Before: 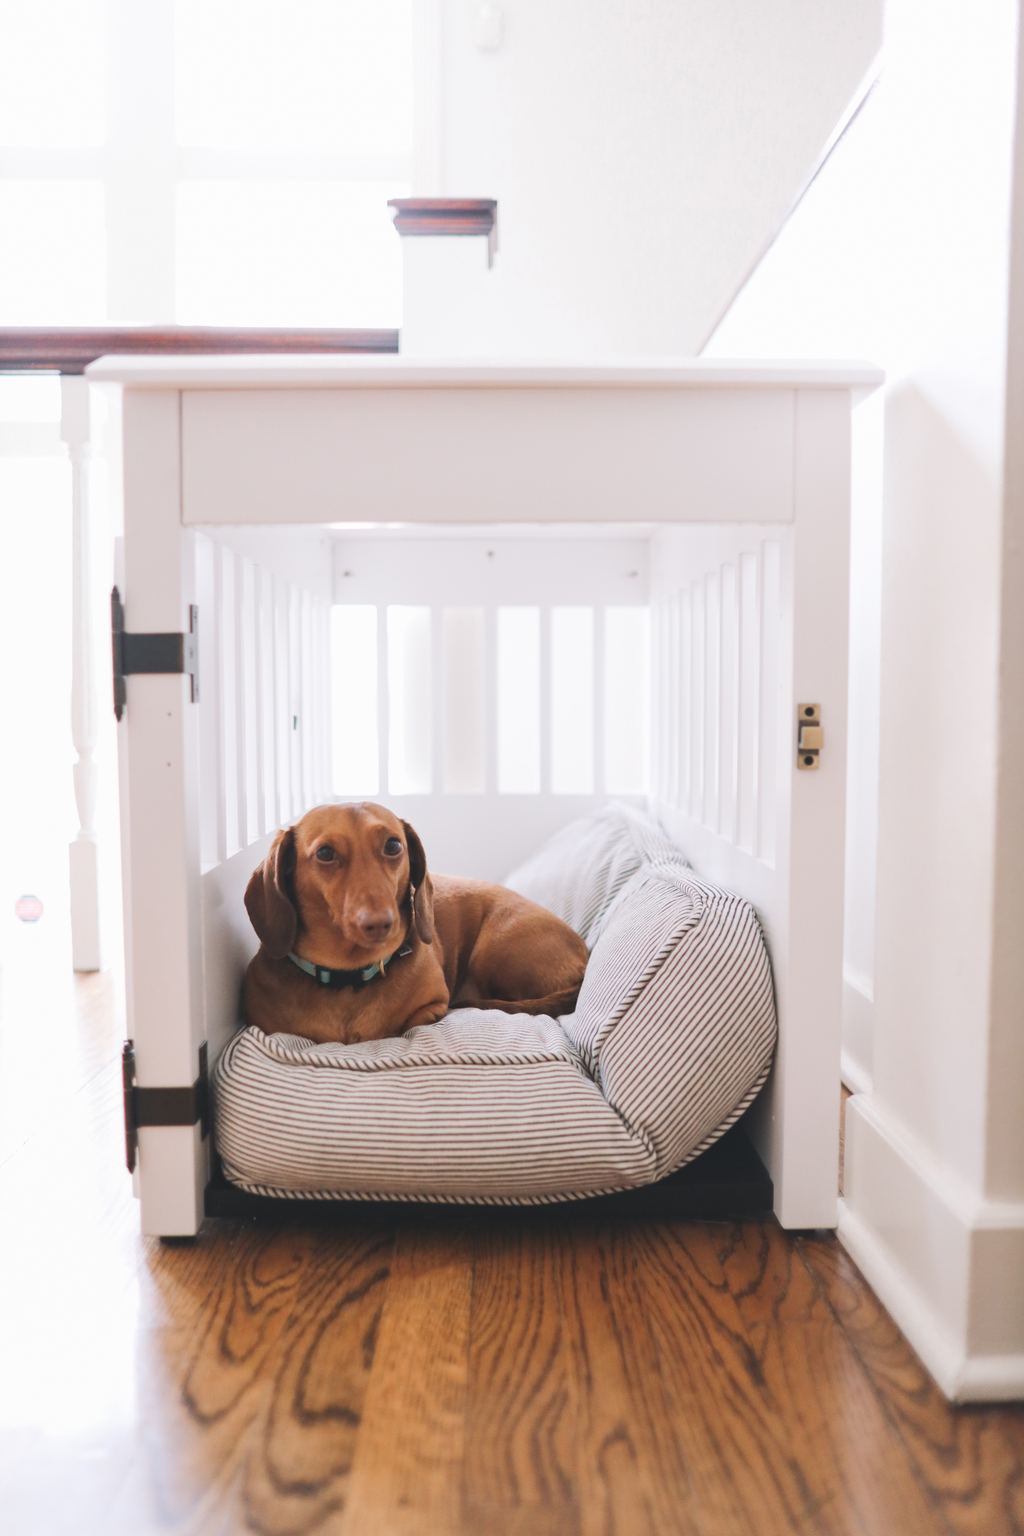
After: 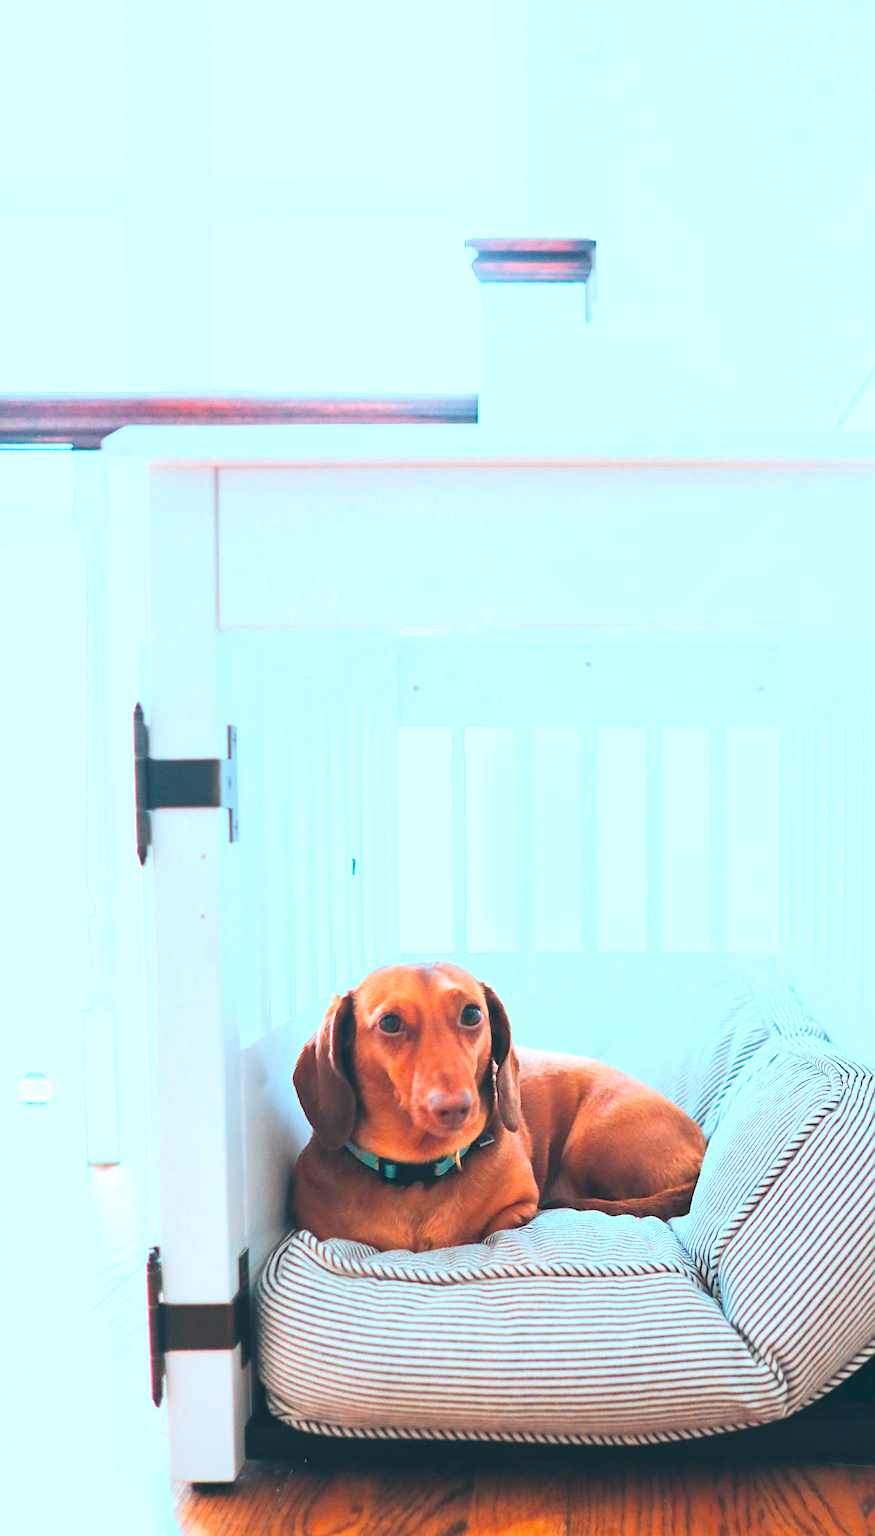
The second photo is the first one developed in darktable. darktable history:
sharpen: on, module defaults
crop: right 28.695%, bottom 16.589%
color calibration: output R [1.422, -0.35, -0.252, 0], output G [-0.238, 1.259, -0.084, 0], output B [-0.081, -0.196, 1.58, 0], output brightness [0.49, 0.671, -0.57, 0], illuminant same as pipeline (D50), adaptation XYZ, x 0.345, y 0.358, temperature 5010.19 K
